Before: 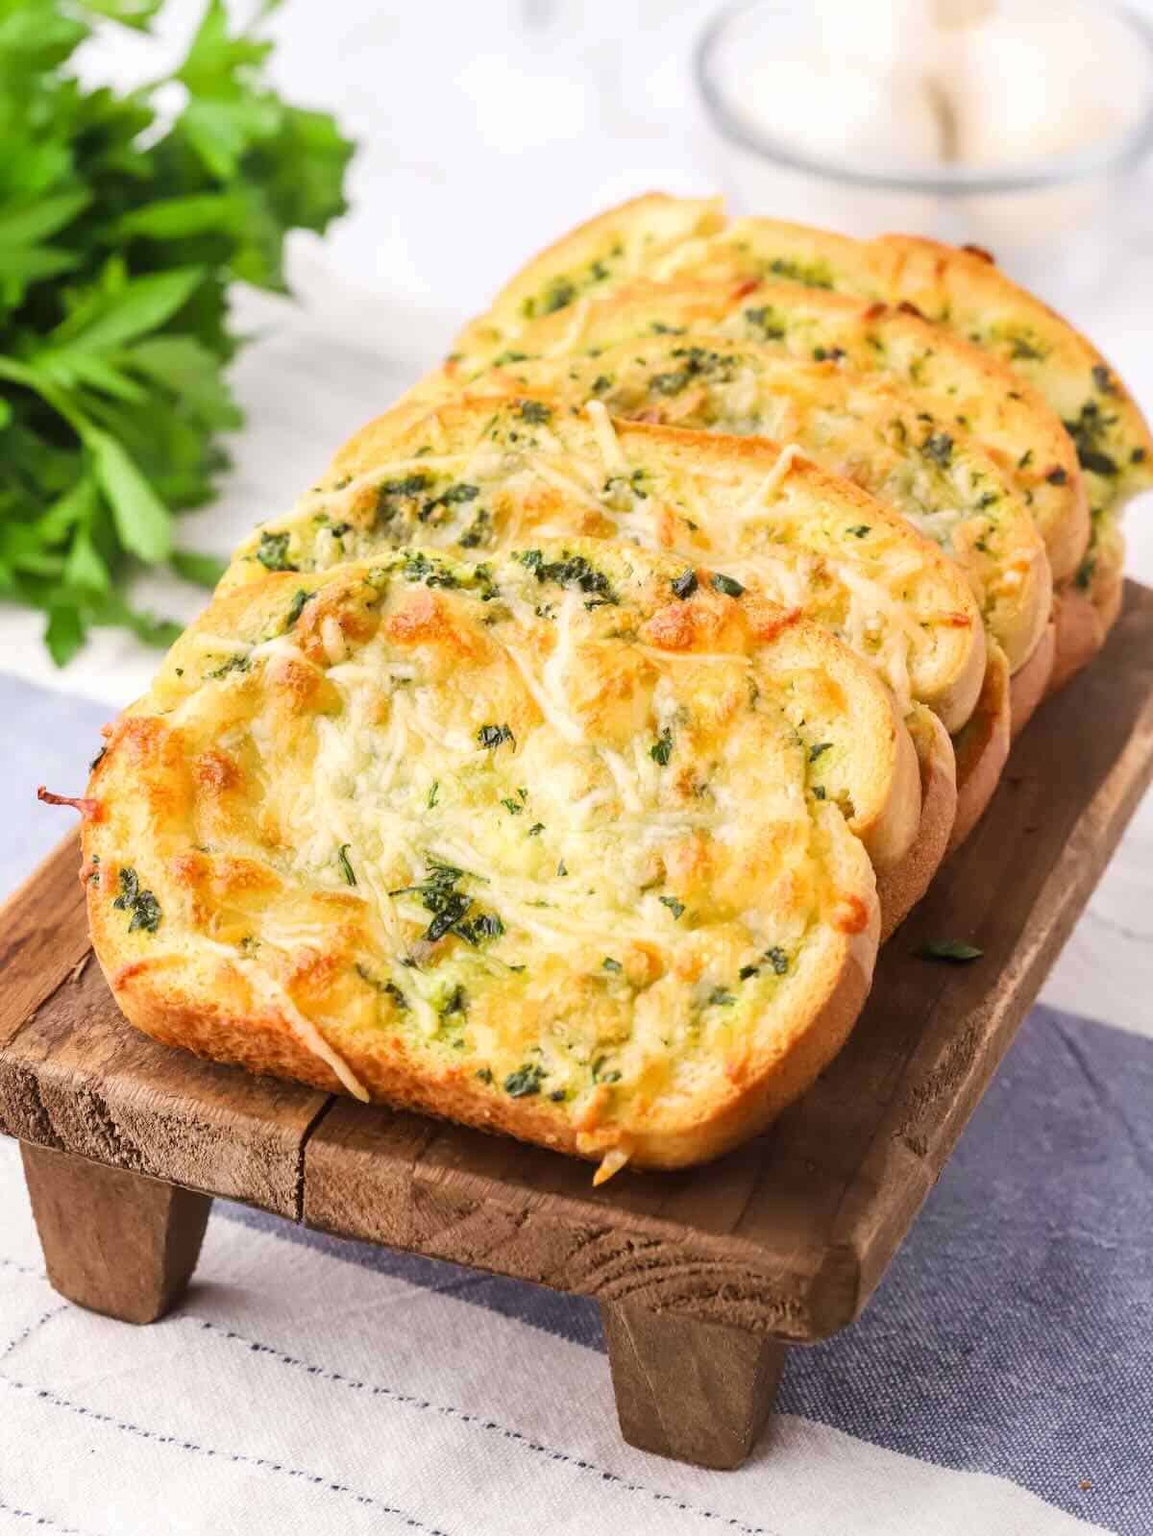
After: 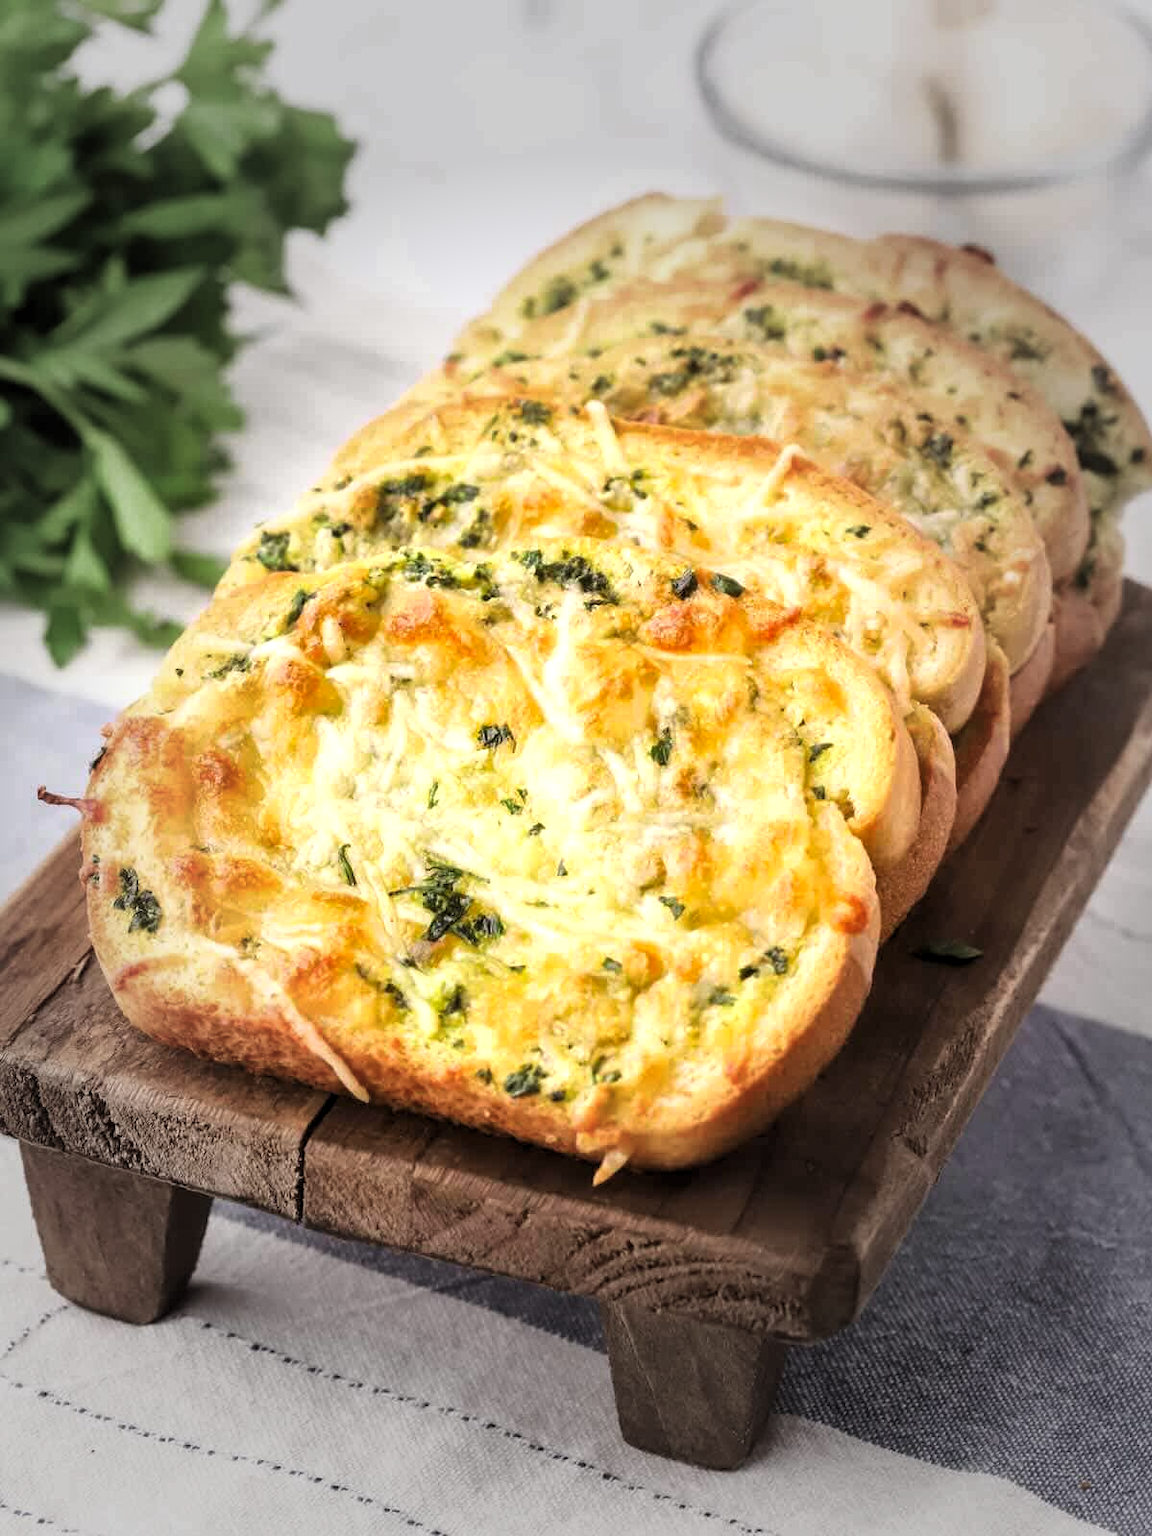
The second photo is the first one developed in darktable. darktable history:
levels: levels [0.052, 0.496, 0.908]
vignetting: fall-off start 40%, fall-off radius 40%
shadows and highlights: shadows 25, highlights -25
